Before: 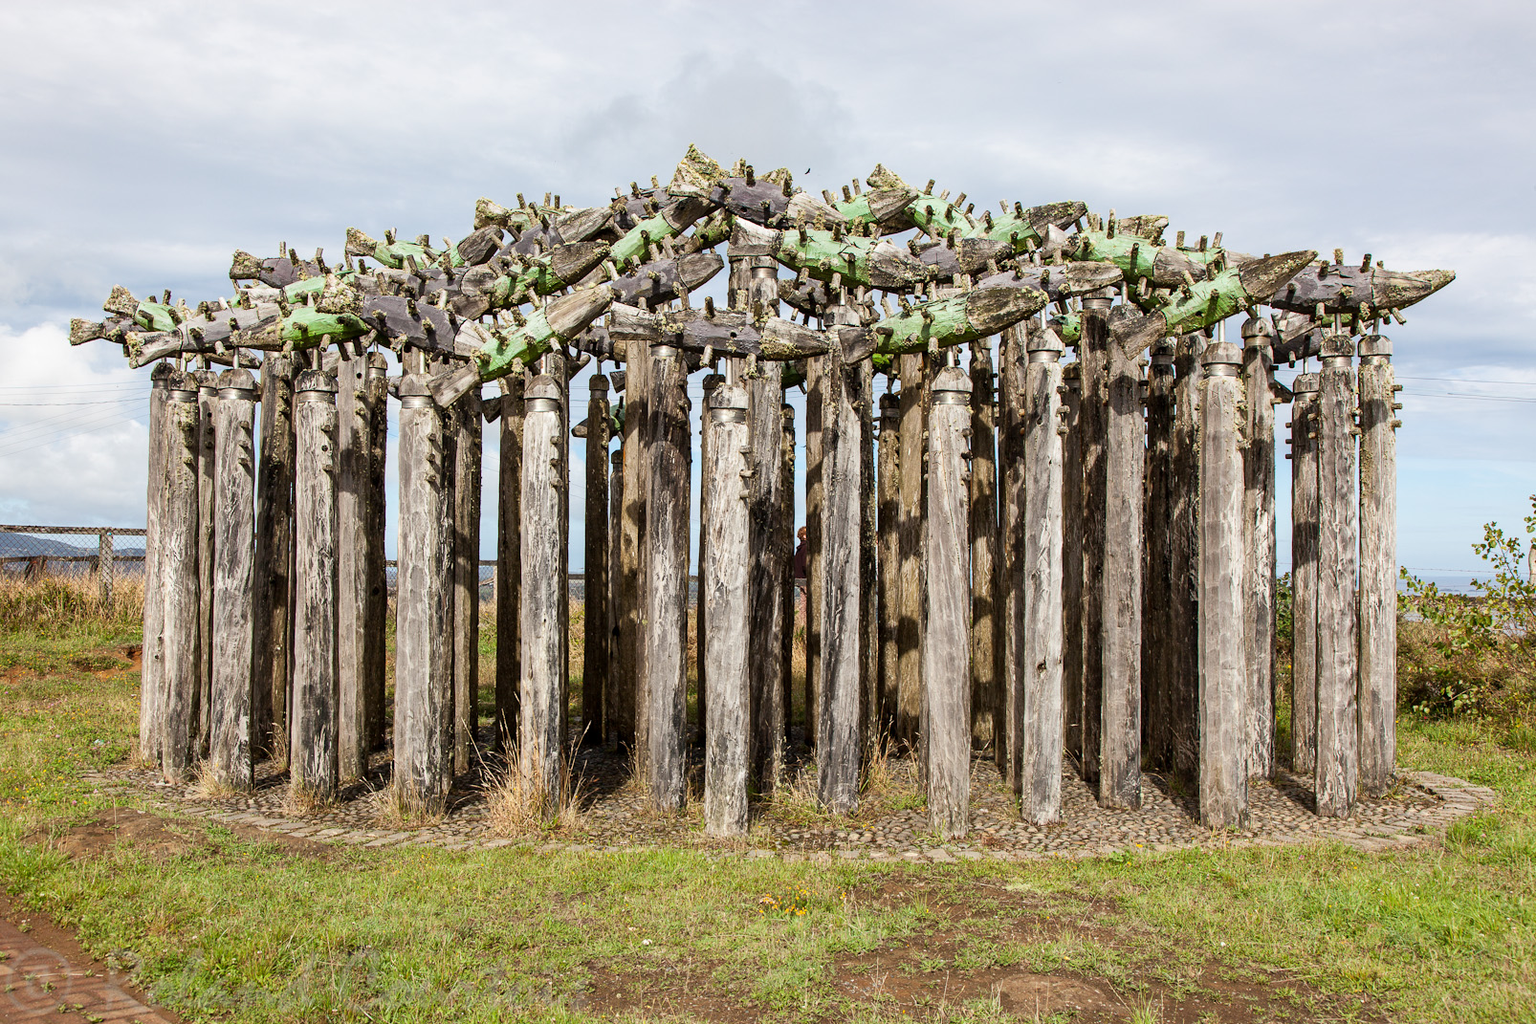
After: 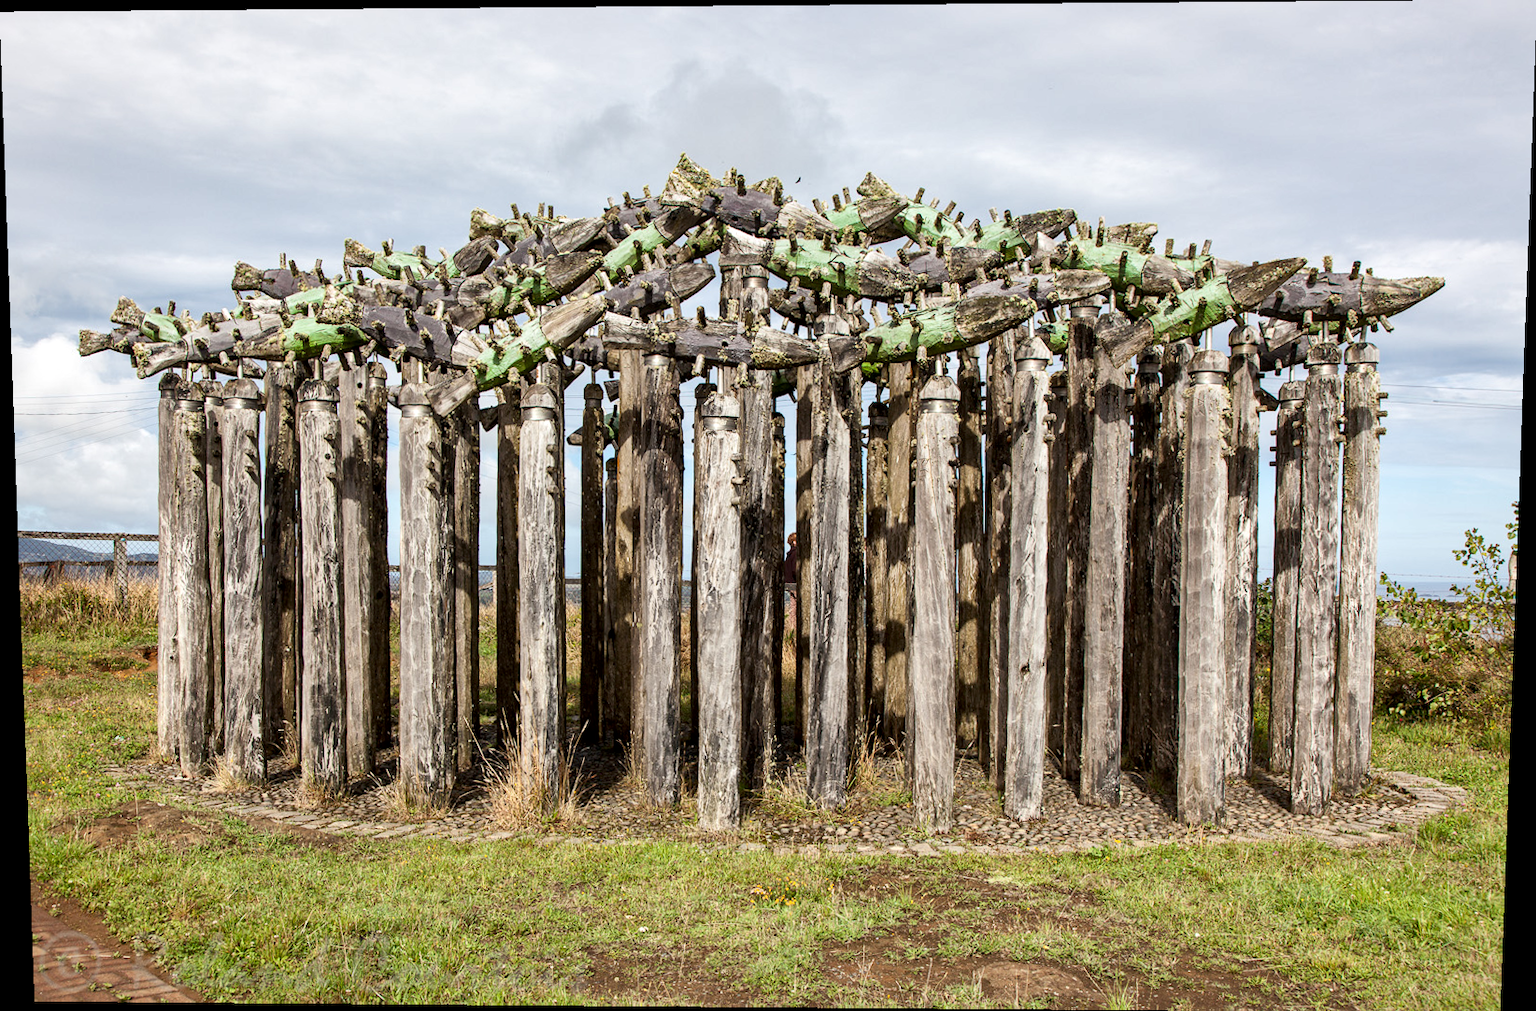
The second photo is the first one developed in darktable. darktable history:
local contrast: mode bilateral grid, contrast 20, coarseness 50, detail 150%, midtone range 0.2
rotate and perspective: lens shift (vertical) 0.048, lens shift (horizontal) -0.024, automatic cropping off
